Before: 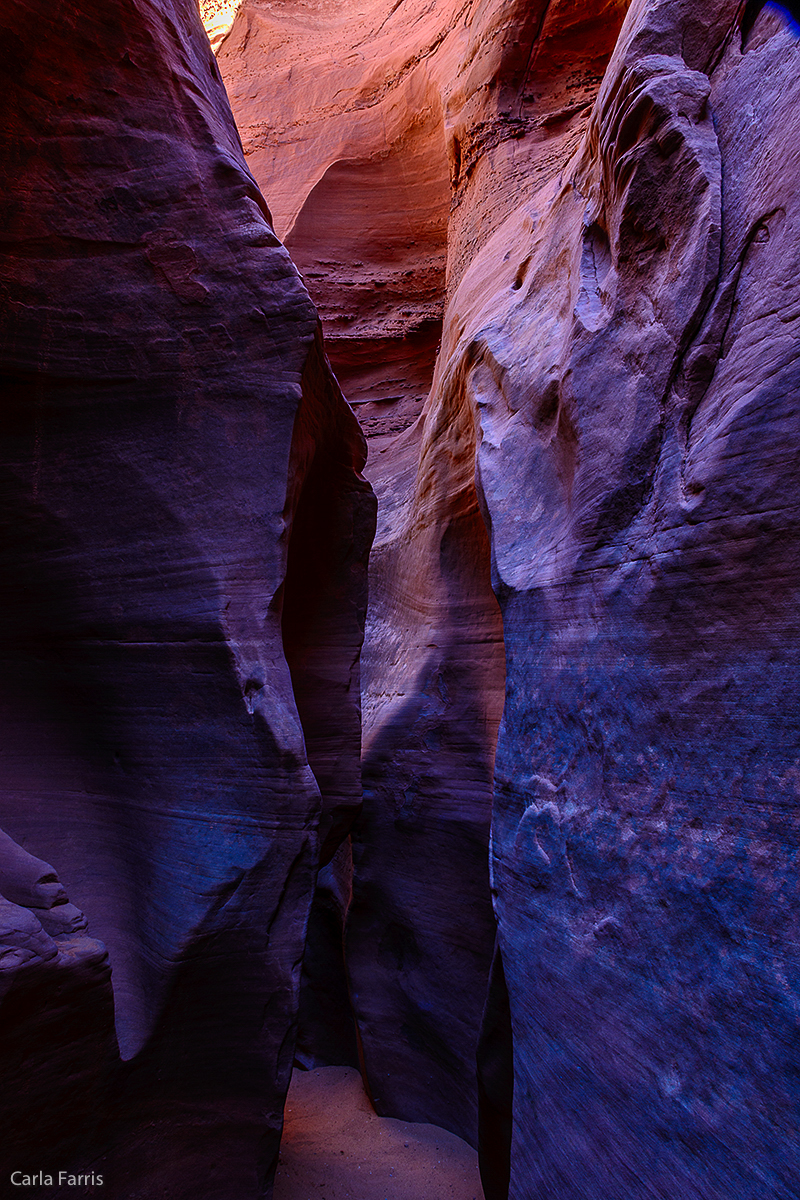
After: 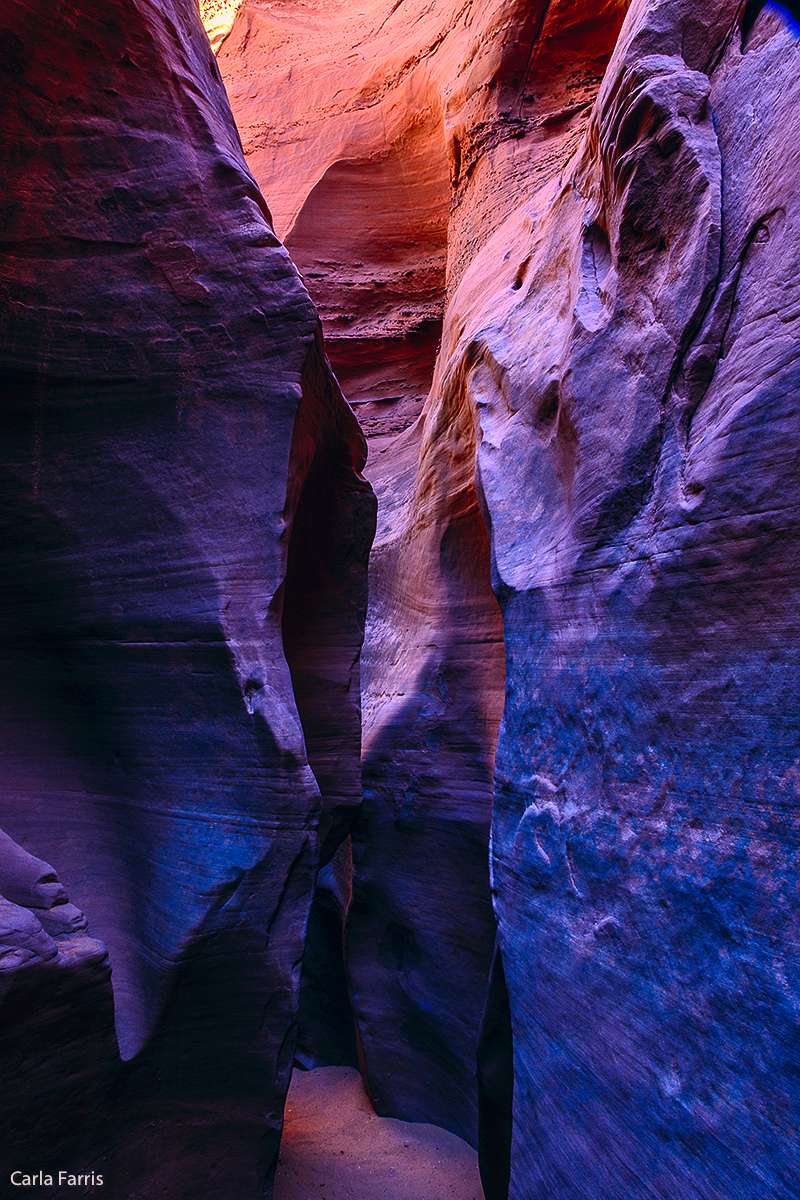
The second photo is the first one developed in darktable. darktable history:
contrast brightness saturation: contrast 0.2, brightness 0.16, saturation 0.22
color correction: highlights a* 5.38, highlights b* 5.3, shadows a* -4.26, shadows b* -5.11
shadows and highlights: shadows 29.61, highlights -30.47, low approximation 0.01, soften with gaussian
